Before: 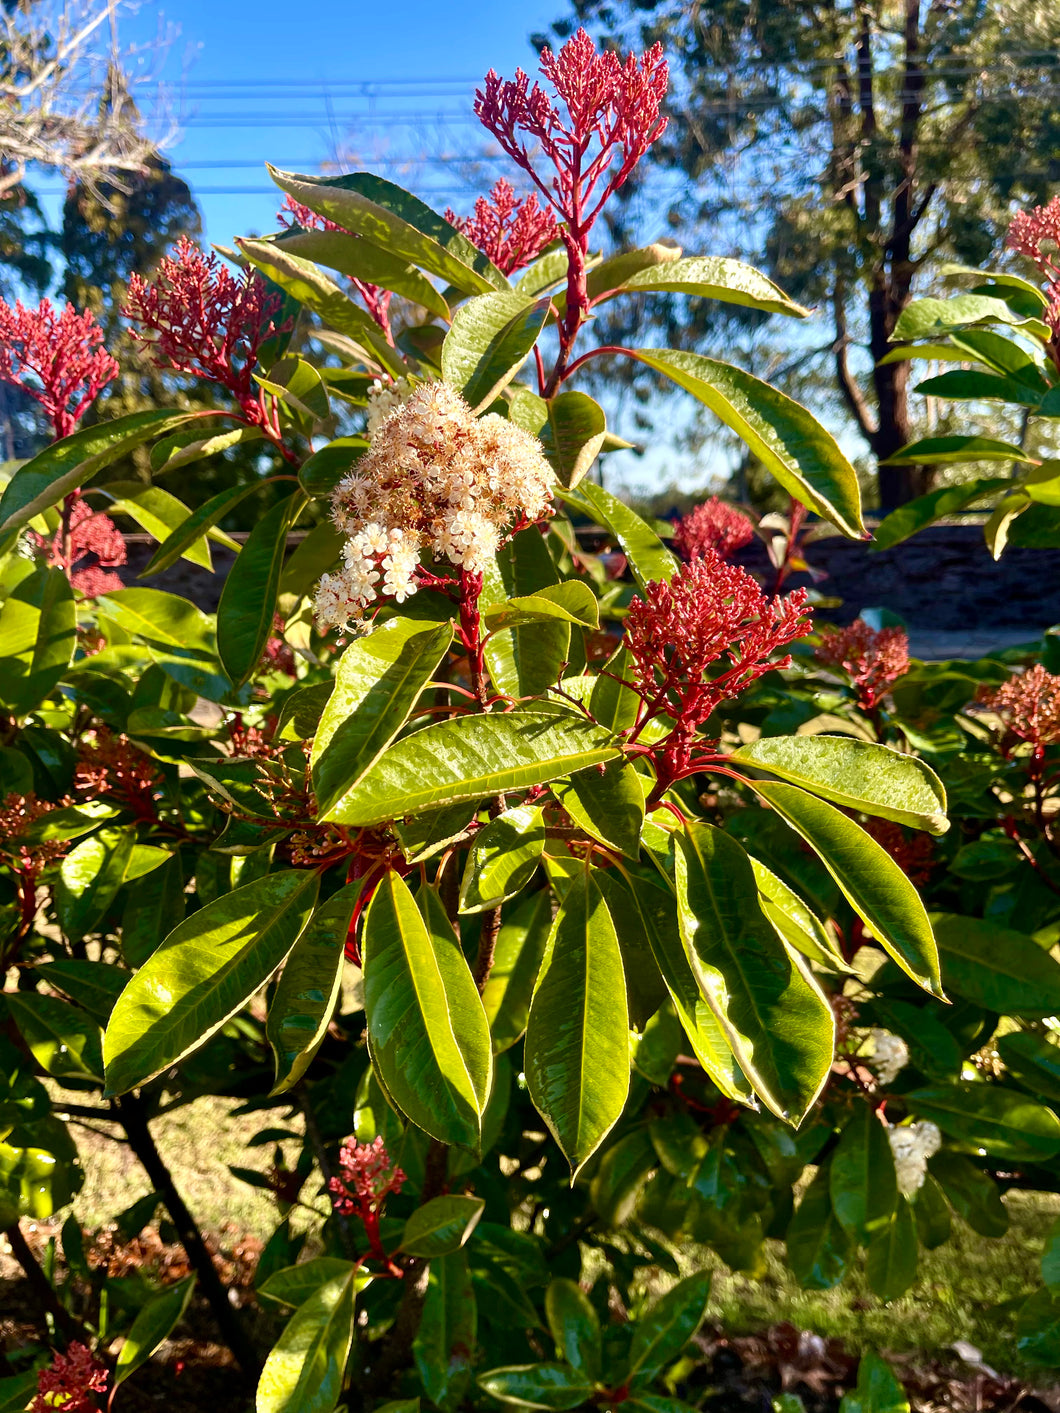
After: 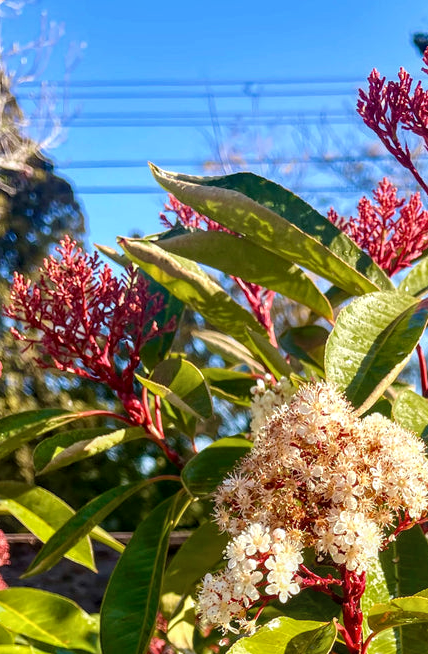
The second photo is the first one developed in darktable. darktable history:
crop and rotate: left 11.106%, top 0.048%, right 48.484%, bottom 53.612%
local contrast: on, module defaults
